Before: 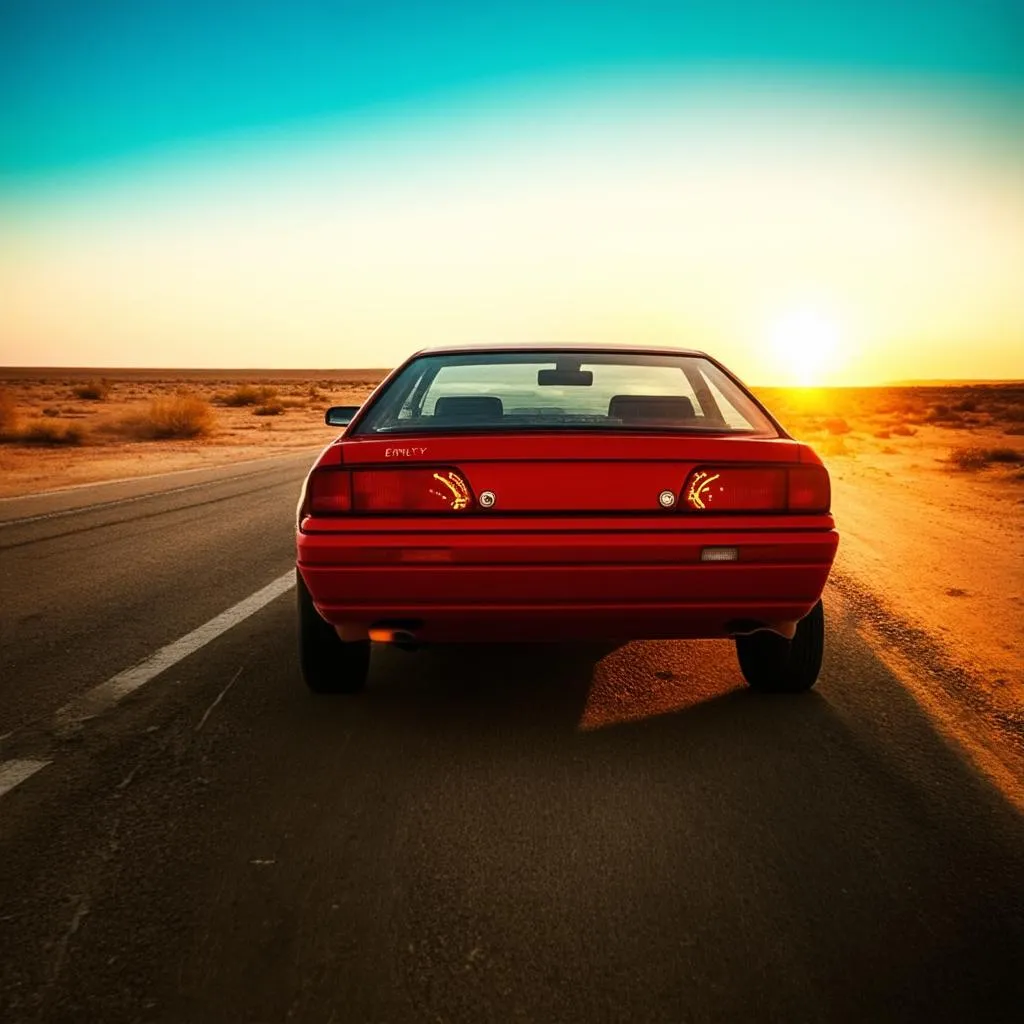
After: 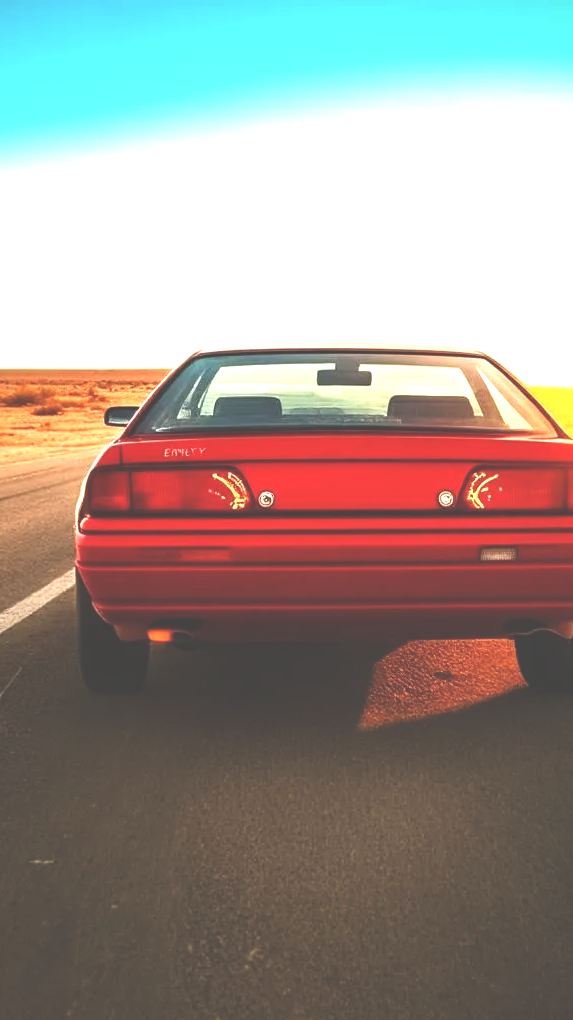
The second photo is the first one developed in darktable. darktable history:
exposure: black level correction -0.023, exposure 1.397 EV, compensate highlight preservation false
graduated density: density 0.38 EV, hardness 21%, rotation -6.11°, saturation 32%
crop: left 21.674%, right 22.086%
